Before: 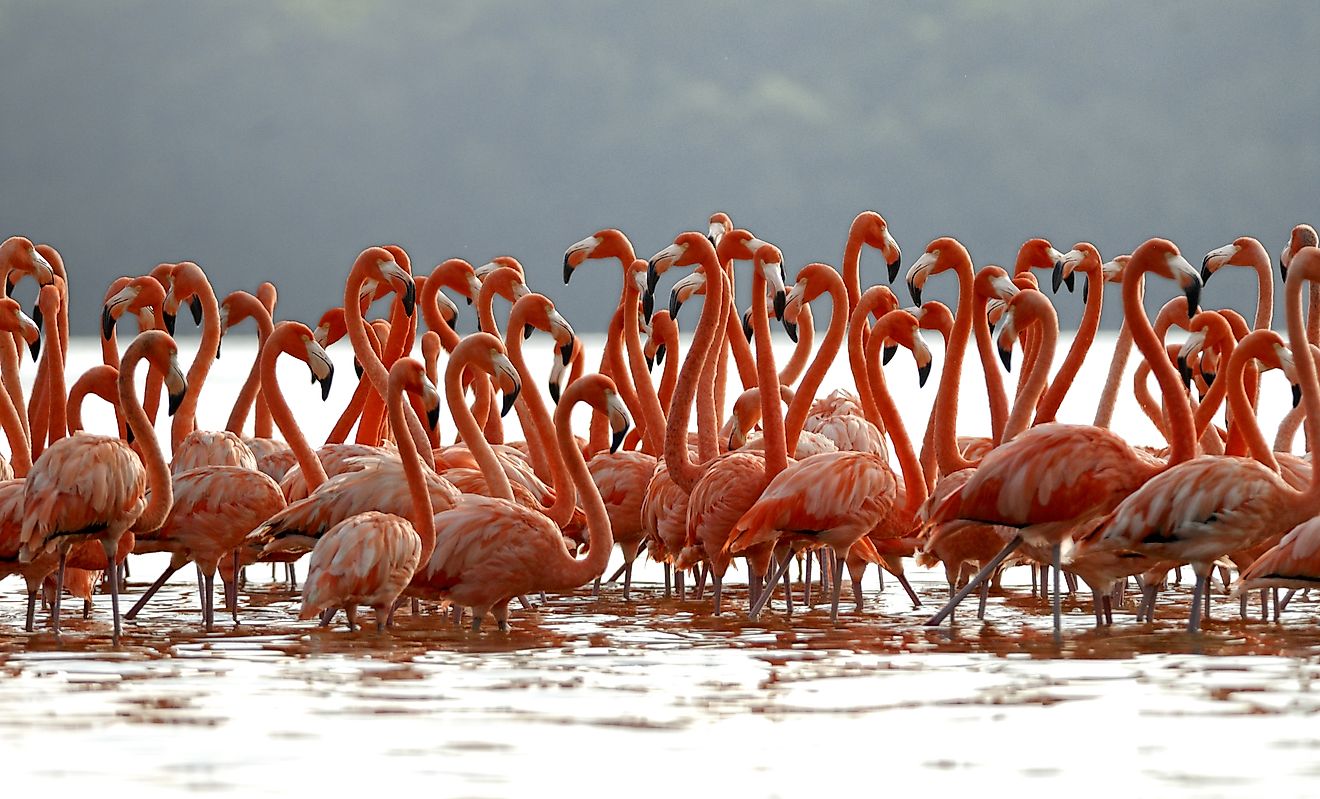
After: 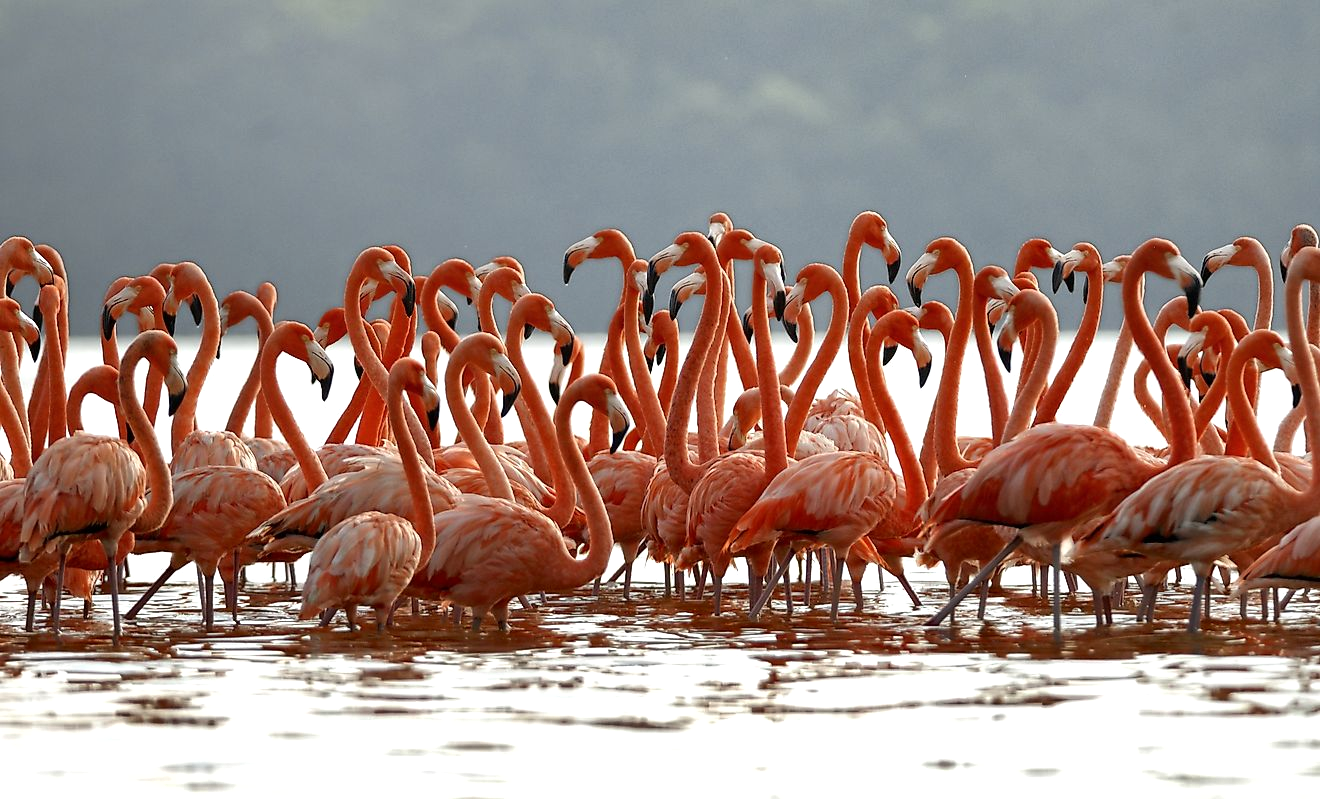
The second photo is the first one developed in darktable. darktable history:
shadows and highlights: radius 172.93, shadows 26.41, white point adjustment 3.25, highlights -68.34, soften with gaussian
